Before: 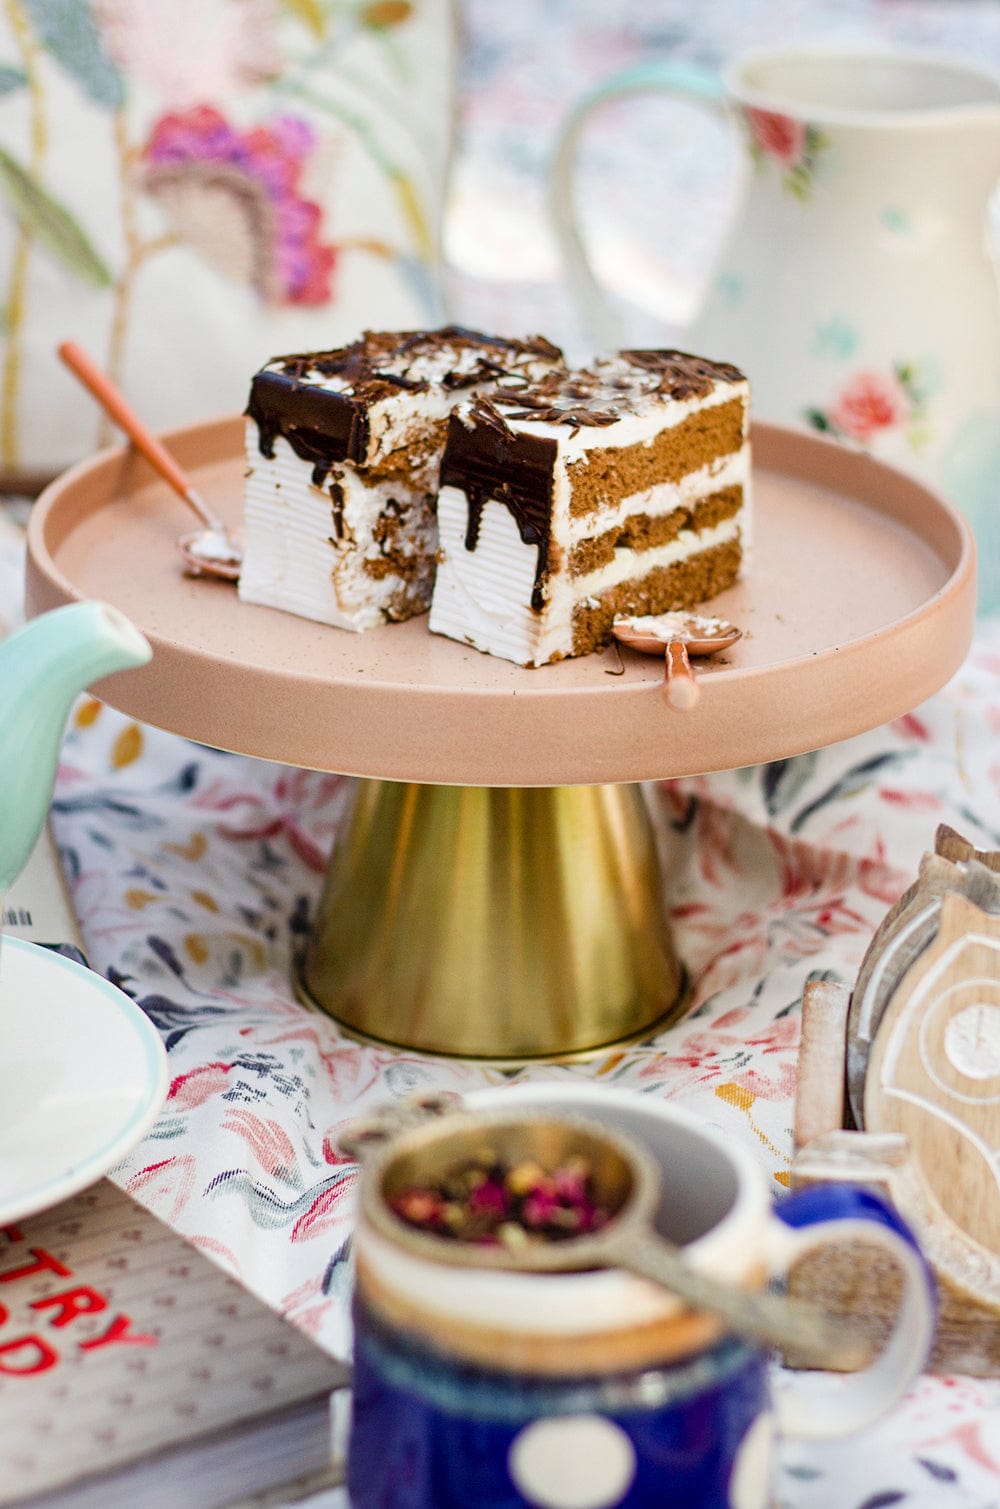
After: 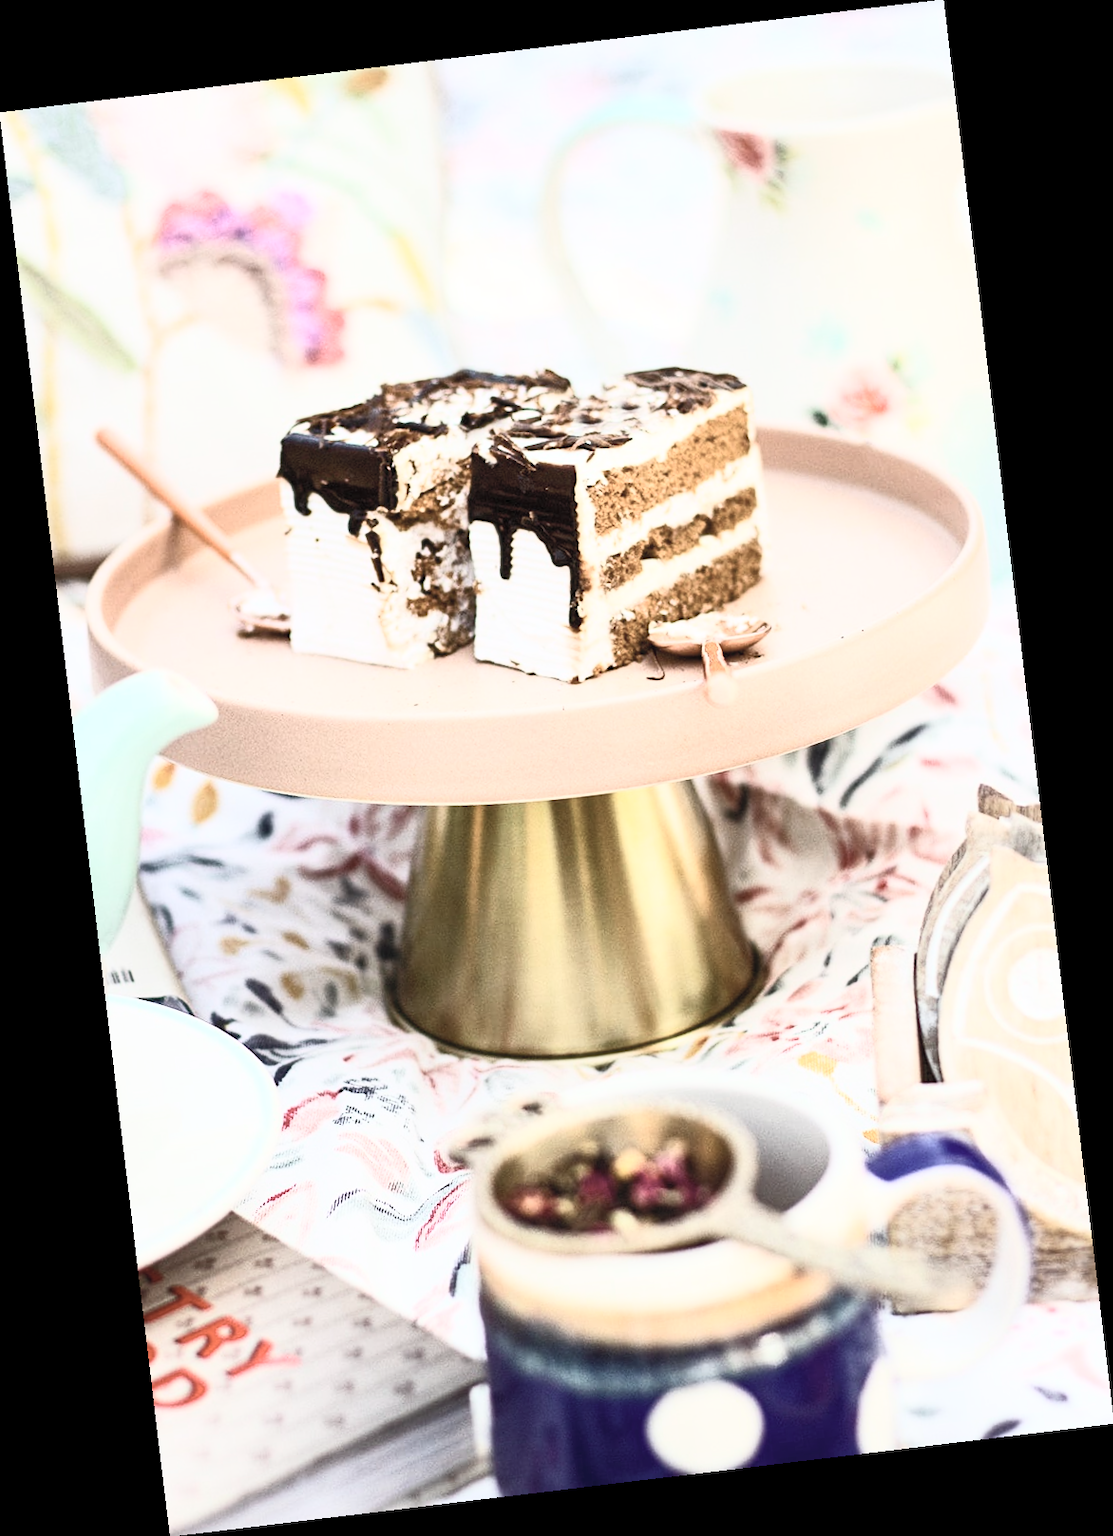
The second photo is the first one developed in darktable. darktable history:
contrast brightness saturation: contrast 0.57, brightness 0.57, saturation -0.34
rotate and perspective: rotation -6.83°, automatic cropping off
